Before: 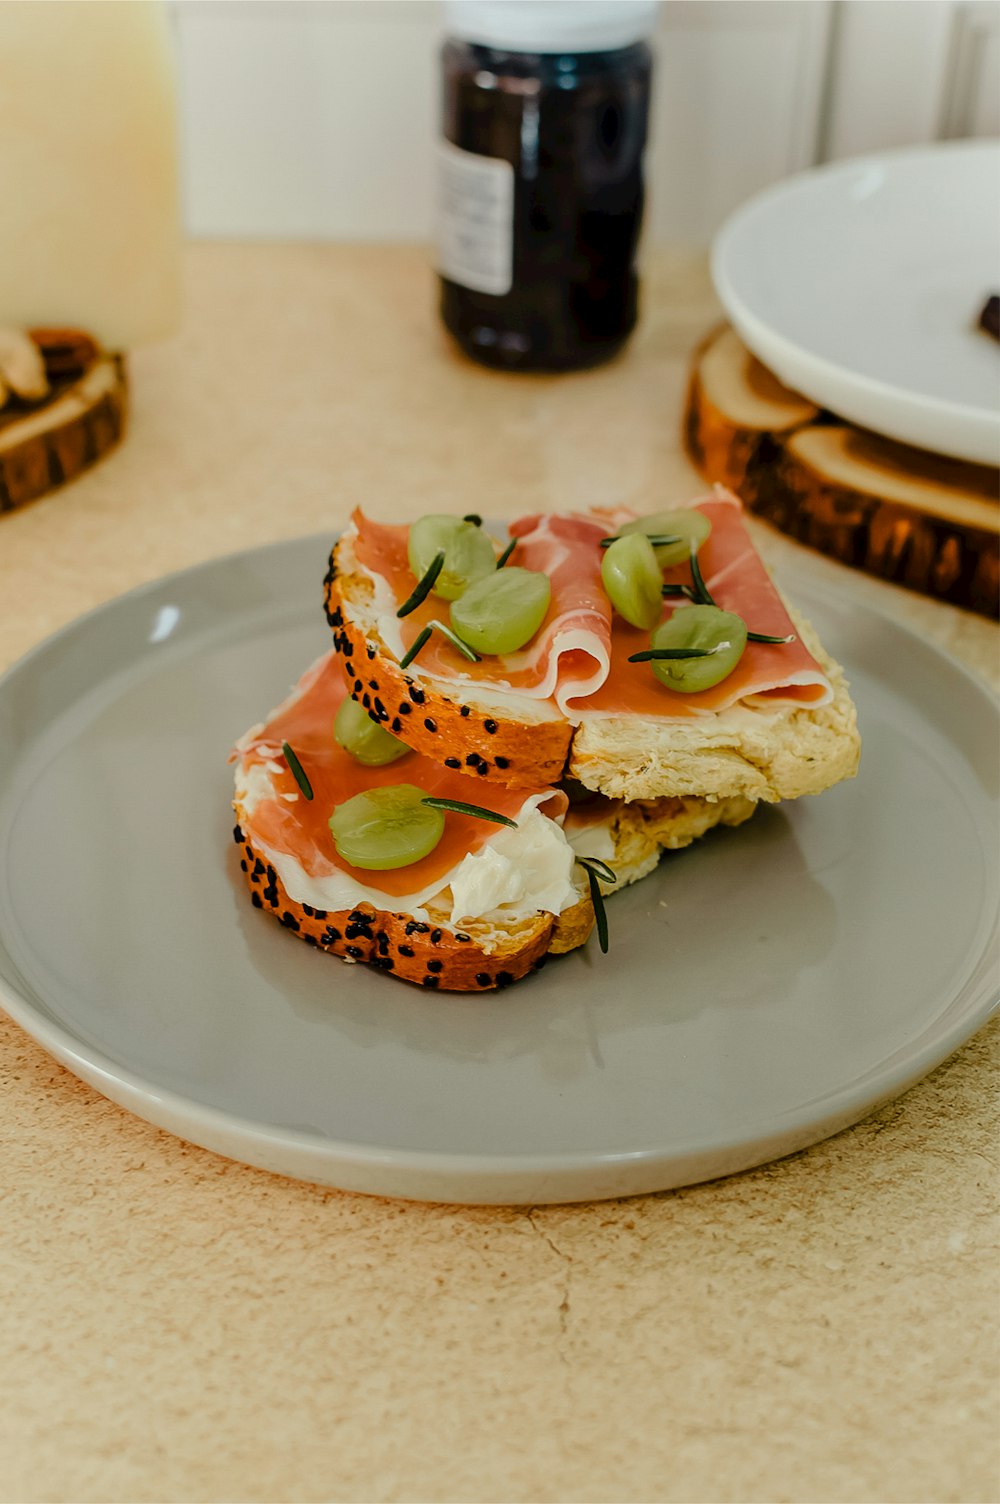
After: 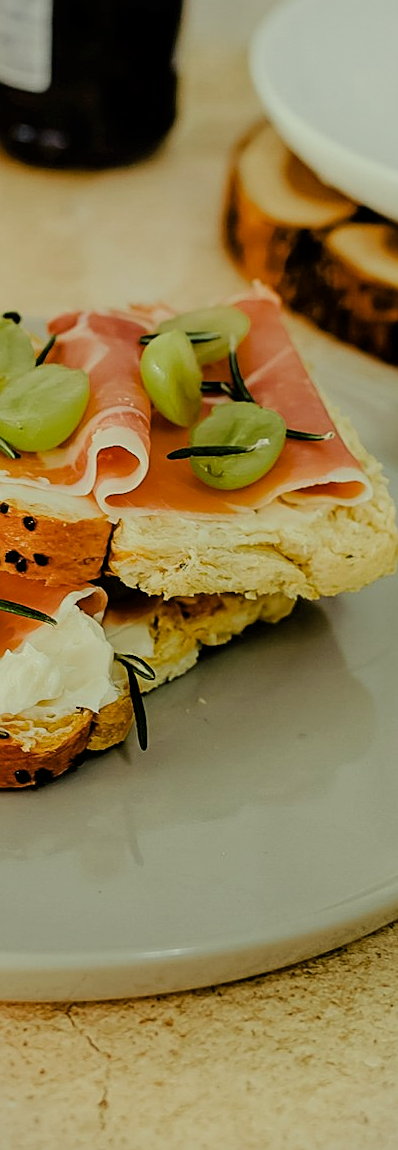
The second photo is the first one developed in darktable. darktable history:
shadows and highlights: shadows -70.78, highlights 34.74, soften with gaussian
crop: left 46.114%, top 13.504%, right 14.015%, bottom 9.985%
color correction: highlights a* -4.32, highlights b* 6.42
vignetting: fall-off start 96.28%, fall-off radius 98.83%, saturation -0.652, width/height ratio 0.609
sharpen: on, module defaults
filmic rgb: black relative exposure -7.65 EV, white relative exposure 4.56 EV, threshold 5.99 EV, hardness 3.61, enable highlight reconstruction true
tone curve: curves: ch0 [(0, 0) (0.003, 0.003) (0.011, 0.012) (0.025, 0.026) (0.044, 0.046) (0.069, 0.072) (0.1, 0.104) (0.136, 0.141) (0.177, 0.184) (0.224, 0.233) (0.277, 0.288) (0.335, 0.348) (0.399, 0.414) (0.468, 0.486) (0.543, 0.564) (0.623, 0.647) (0.709, 0.736) (0.801, 0.831) (0.898, 0.921) (1, 1)], color space Lab, independent channels, preserve colors none
